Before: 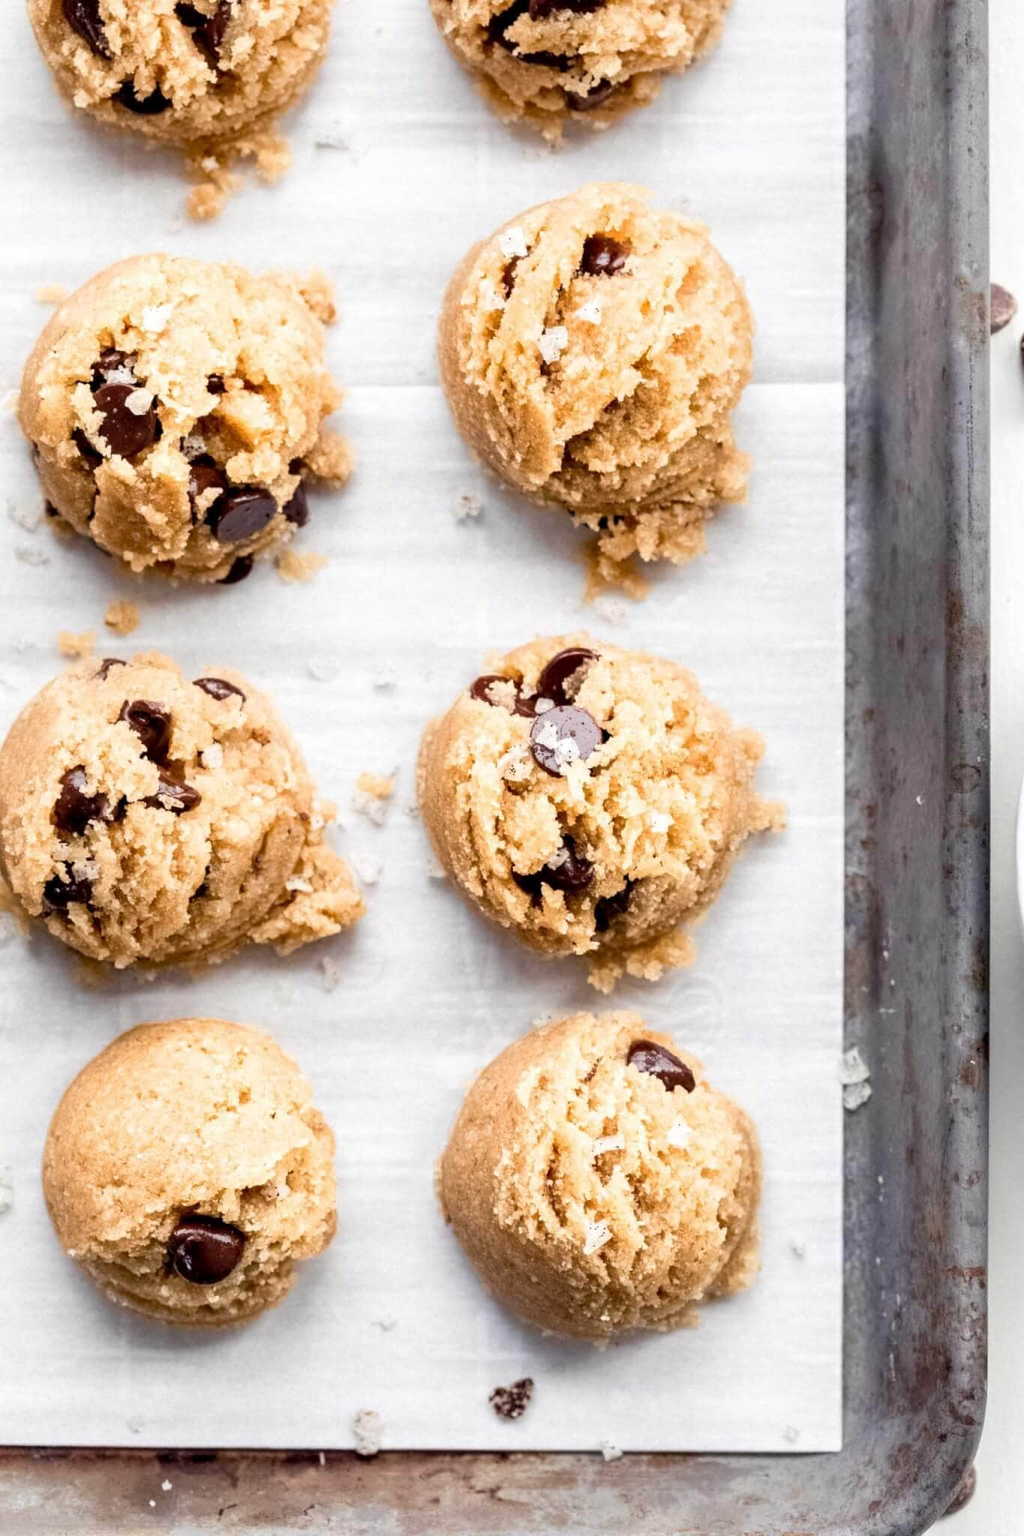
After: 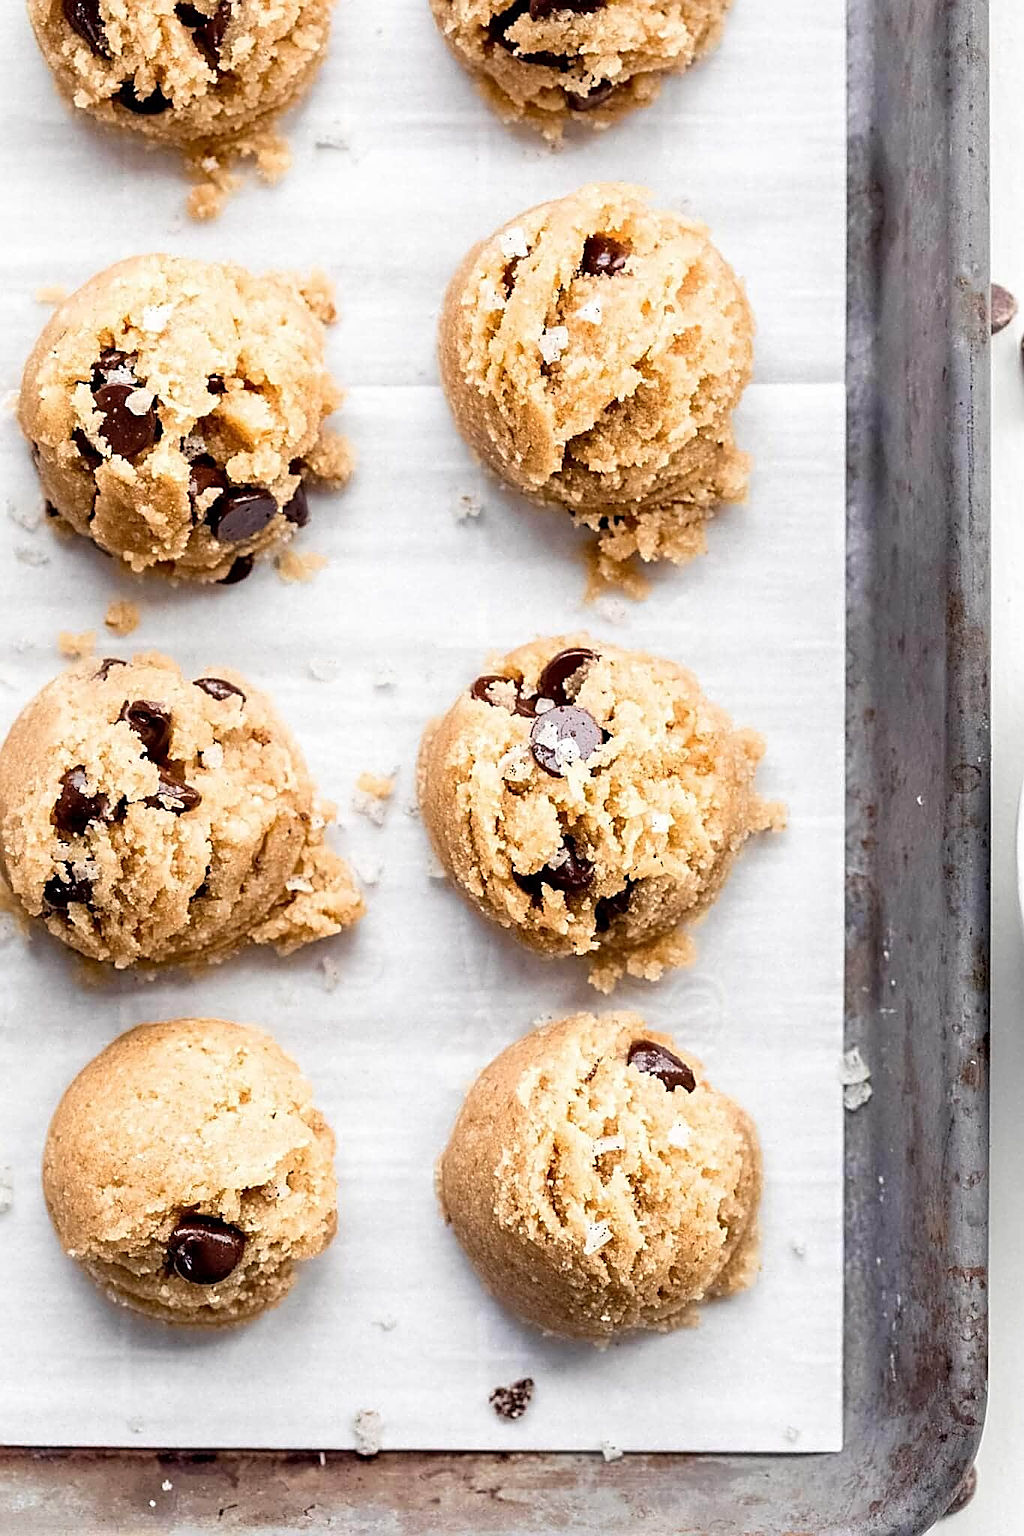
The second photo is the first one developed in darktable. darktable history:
sharpen: radius 1.711, amount 1.305
